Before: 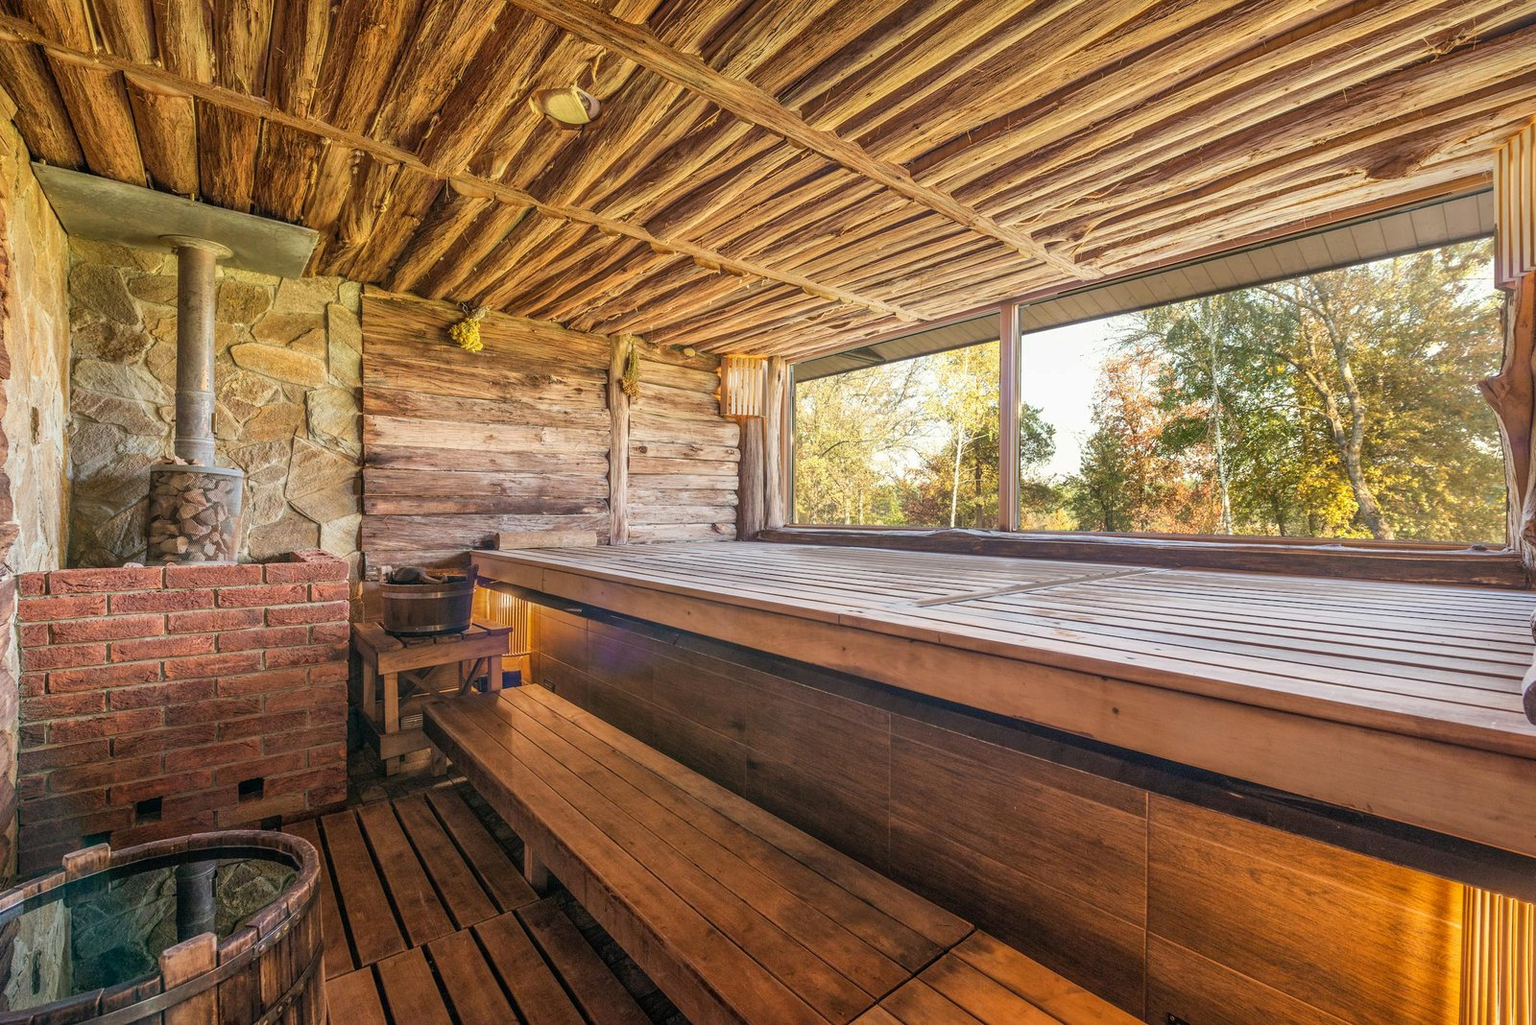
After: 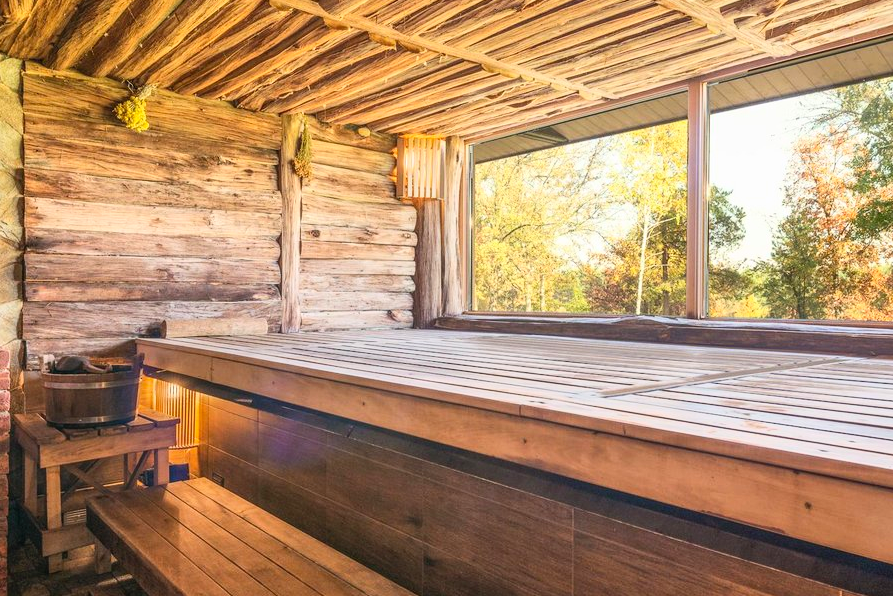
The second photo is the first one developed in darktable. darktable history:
crop and rotate: left 22.13%, top 22.054%, right 22.026%, bottom 22.102%
contrast brightness saturation: contrast 0.2, brightness 0.16, saturation 0.22
